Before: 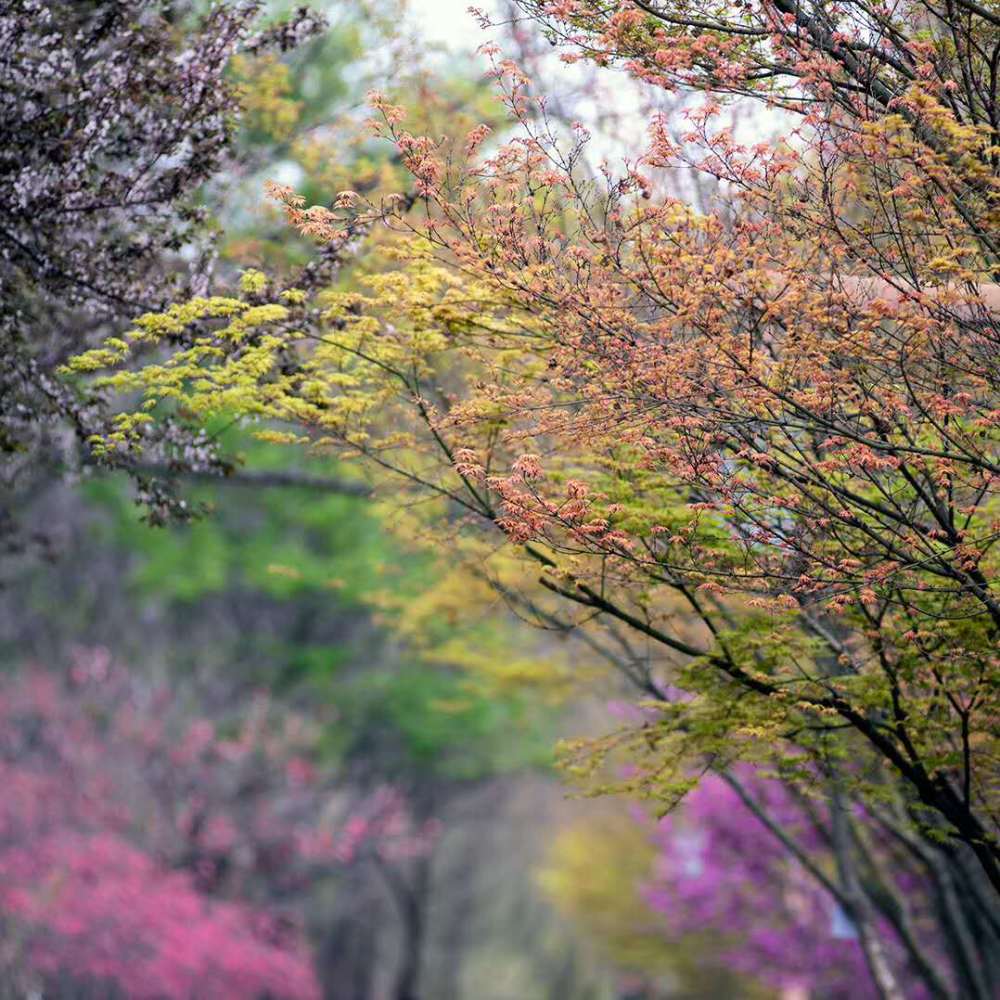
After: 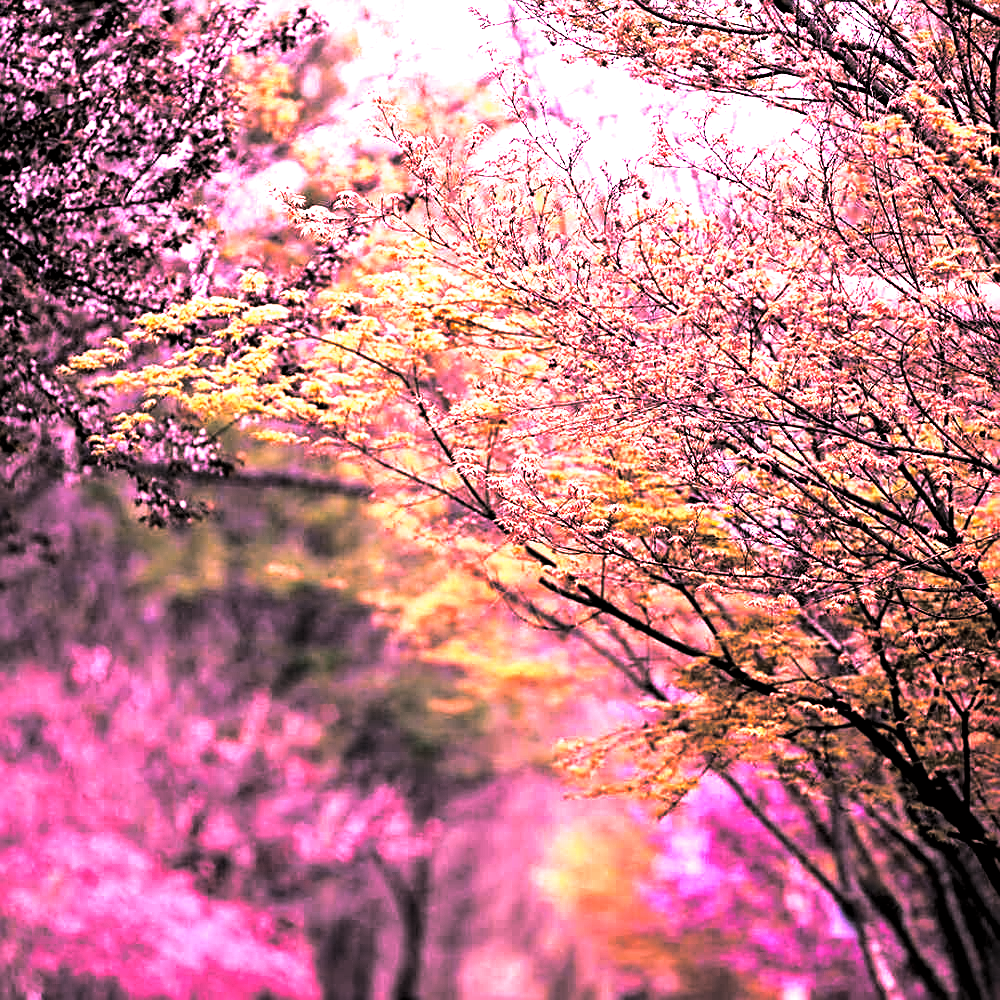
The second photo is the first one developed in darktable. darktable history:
local contrast: mode bilateral grid, contrast 30, coarseness 25, midtone range 0.2
white balance: red 2.044, blue 1.41
color contrast: green-magenta contrast 0.96
contrast brightness saturation: contrast 0.1, brightness 0.02, saturation 0.02
shadows and highlights: shadows -10, white point adjustment 1.5, highlights 10
split-toning: shadows › hue 36°, shadows › saturation 0.05, highlights › hue 10.8°, highlights › saturation 0.15, compress 40%
velvia: strength 6%
color correction: highlights a* 3.12, highlights b* -1.55, shadows a* -0.101, shadows b* 2.52, saturation 0.98
vibrance: vibrance 22%
color zones: curves: ch2 [(0, 0.5) (0.143, 0.5) (0.286, 0.489) (0.415, 0.421) (0.571, 0.5) (0.714, 0.5) (0.857, 0.5) (1, 0.5)]
exposure: black level correction 0.001, exposure 0.14 EV, compensate highlight preservation false
sharpen: amount 0.55
levels: levels [0.101, 0.578, 0.953]
haze removal: strength 0.12, distance 0.25, compatibility mode true, adaptive false
